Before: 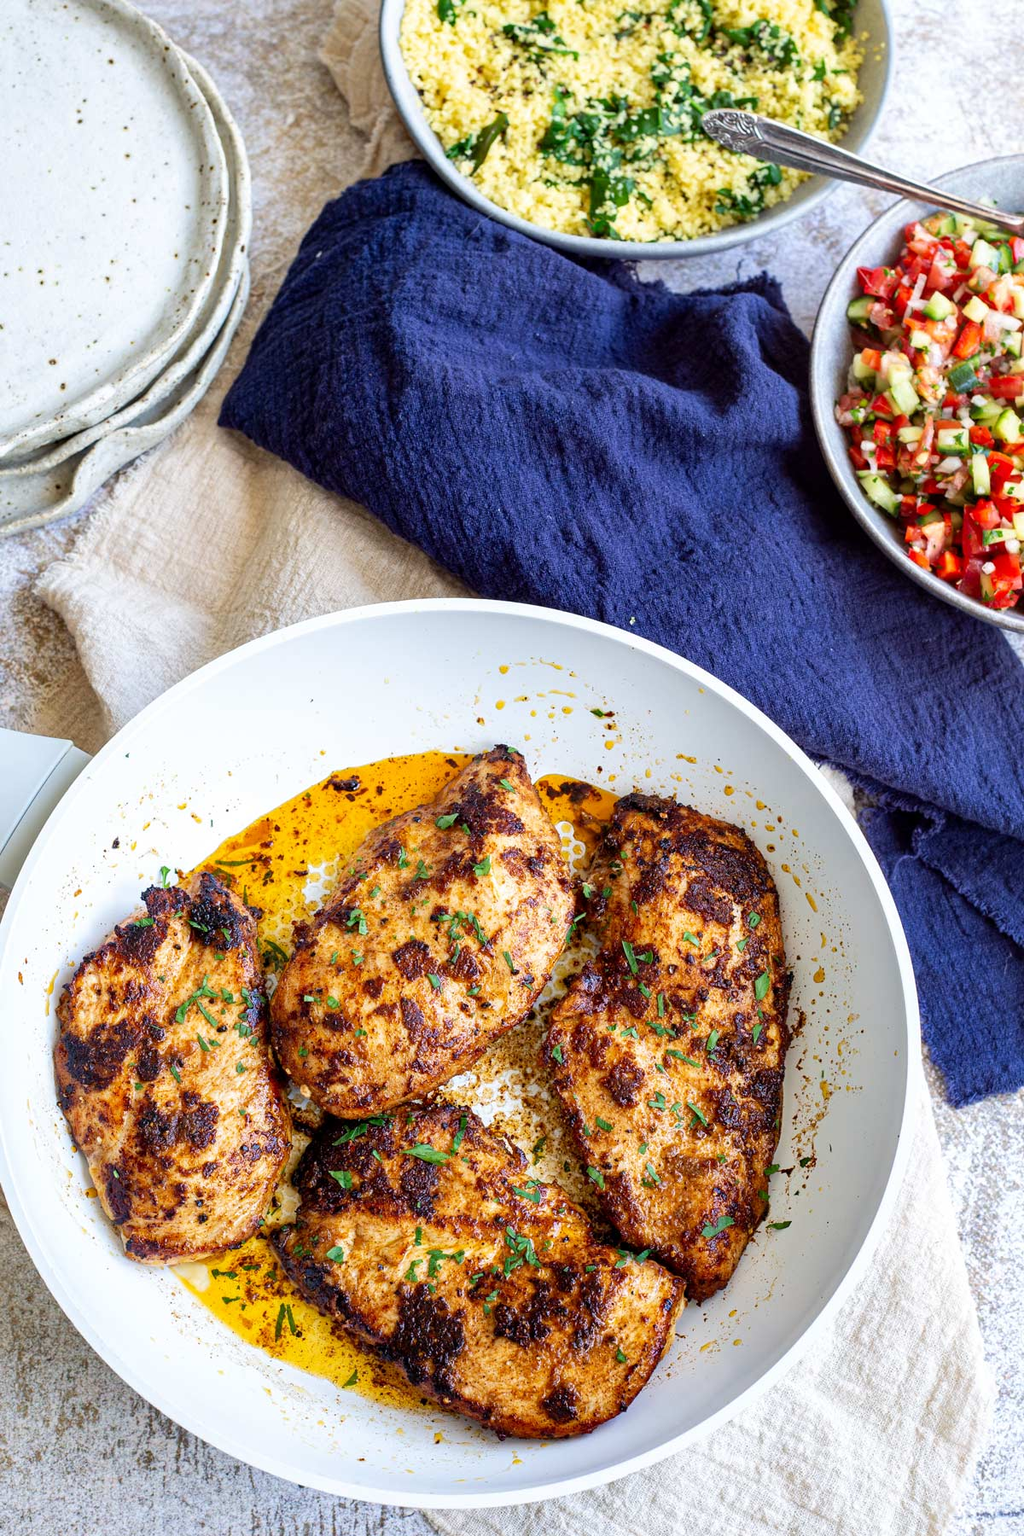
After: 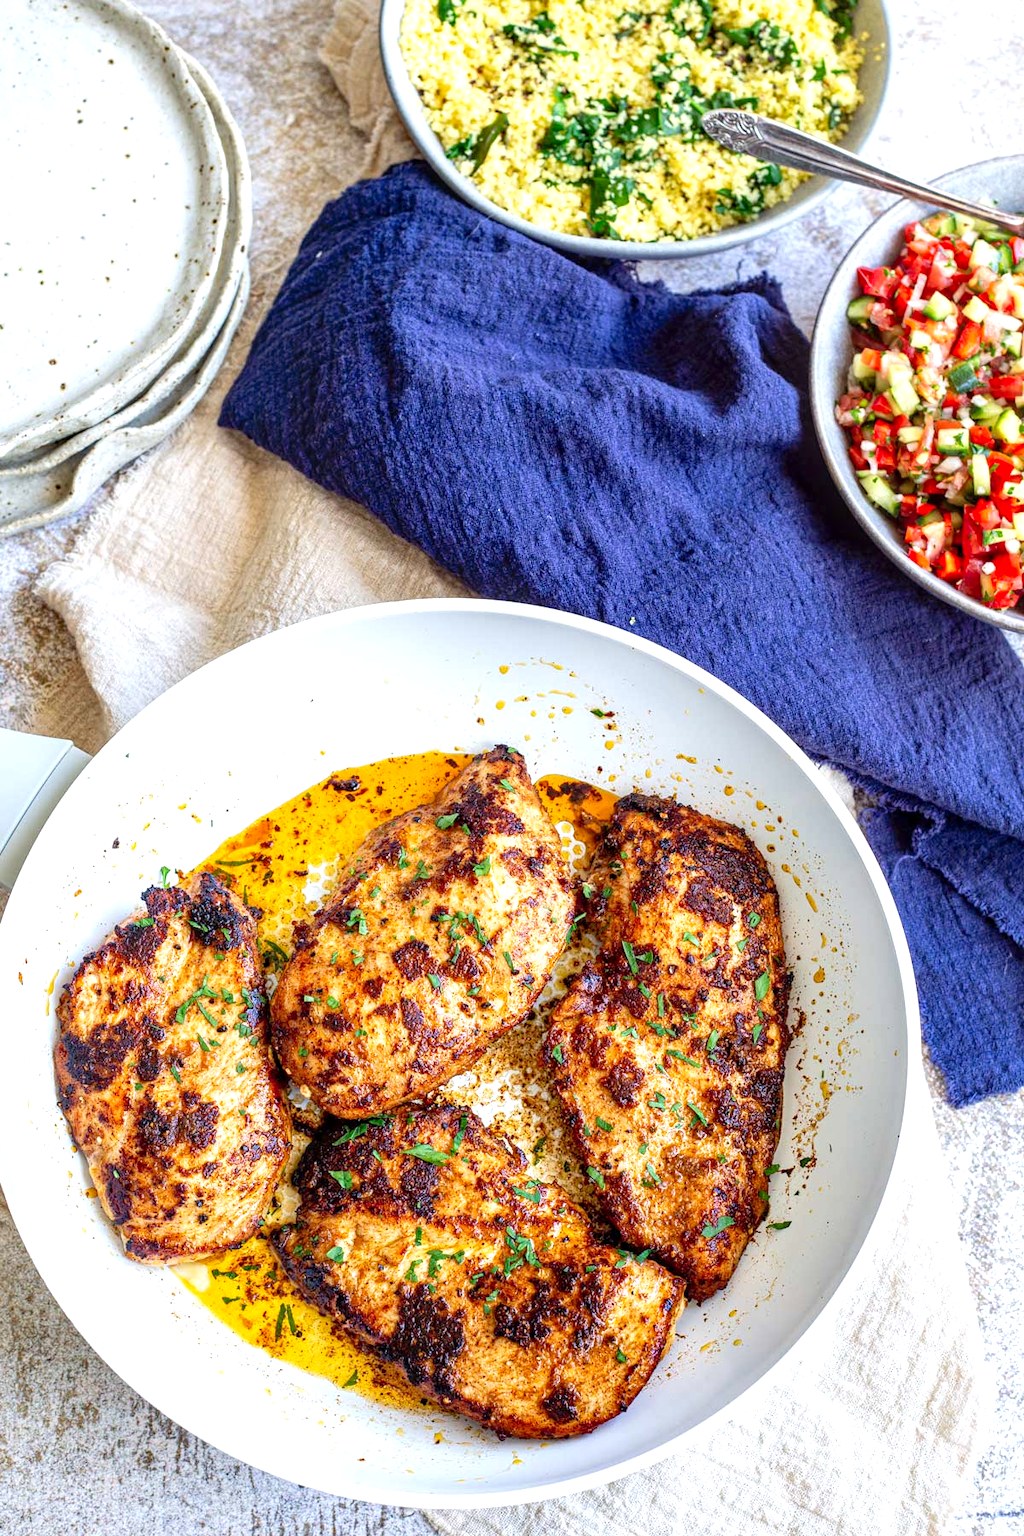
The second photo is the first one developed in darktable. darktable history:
local contrast: on, module defaults
levels: levels [0, 0.435, 0.917]
